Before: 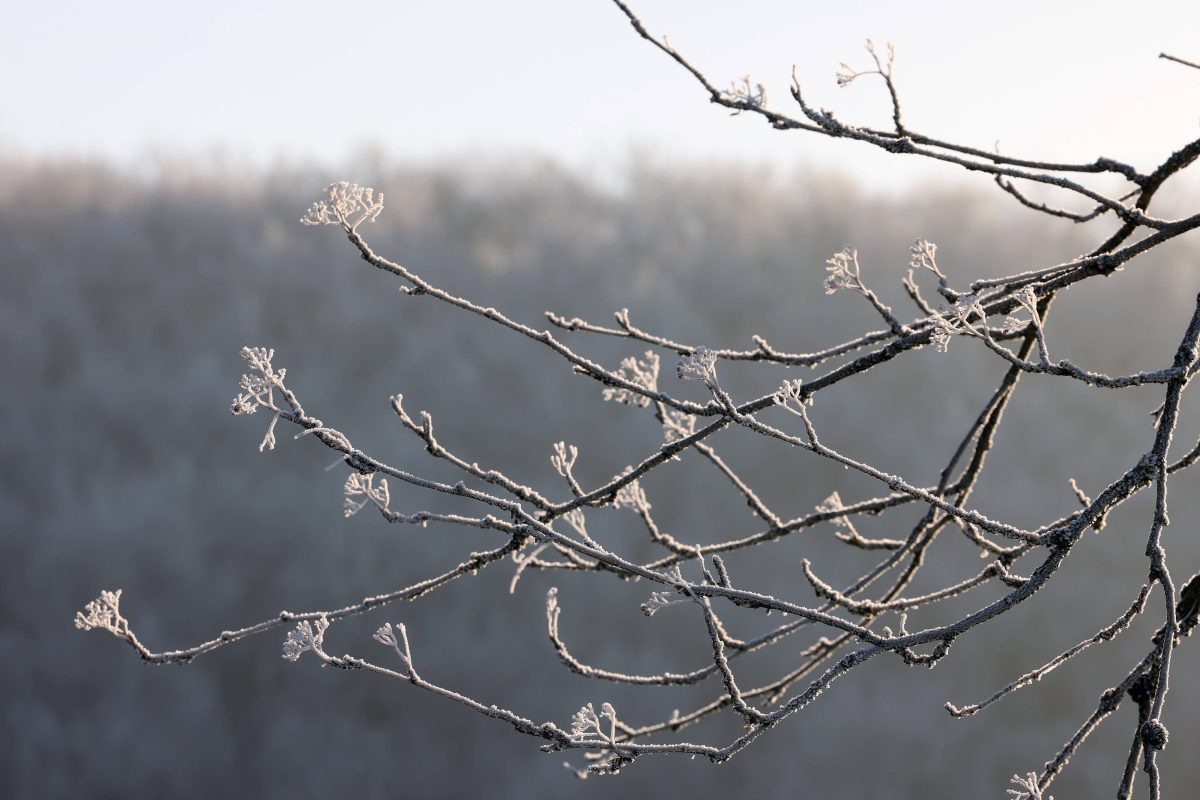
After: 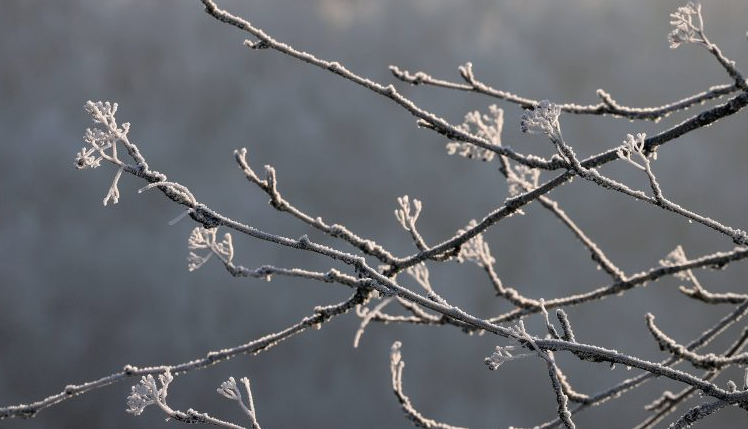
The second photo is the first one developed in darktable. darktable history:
crop: left 13.025%, top 30.839%, right 24.636%, bottom 15.509%
vignetting: brightness -0.265, center (-0.068, -0.307), dithering 8-bit output
